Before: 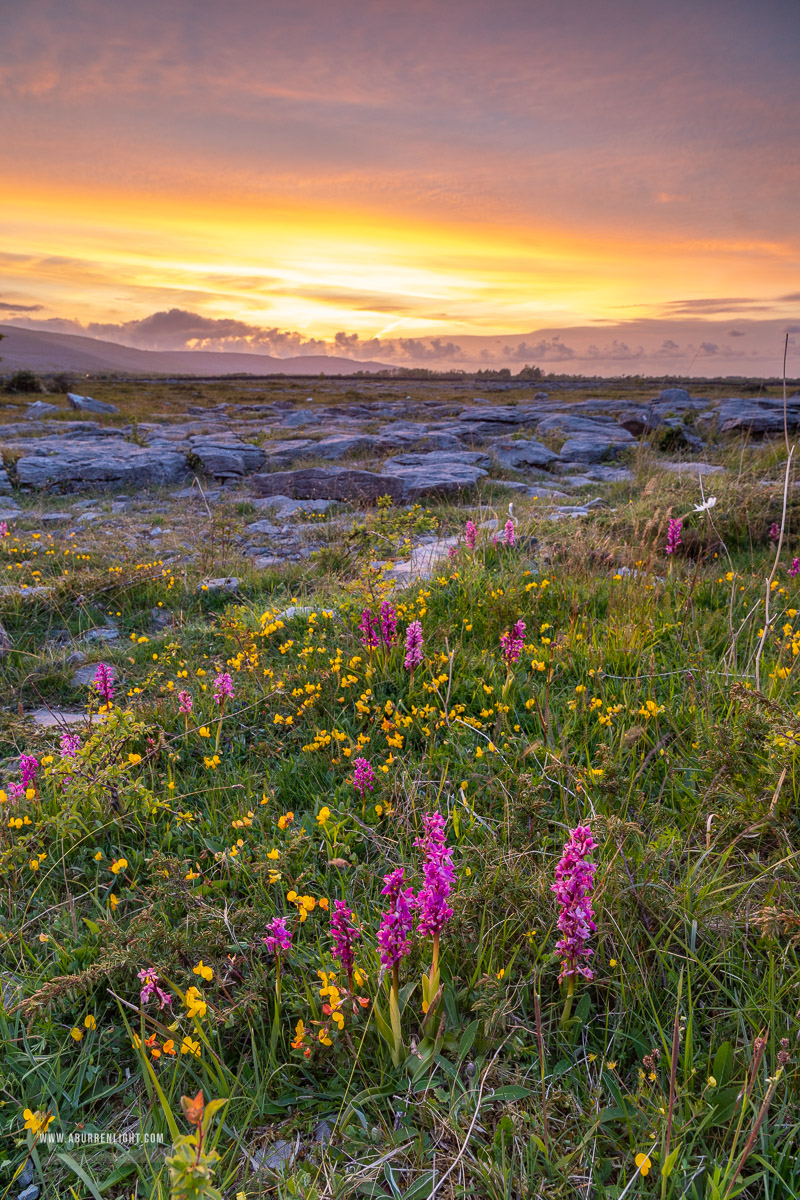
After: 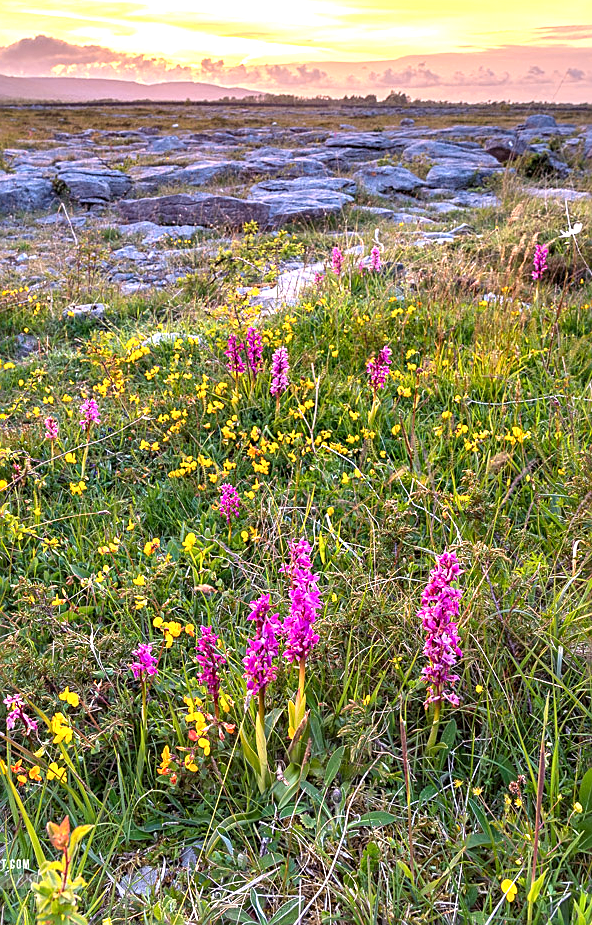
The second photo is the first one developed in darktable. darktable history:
sharpen: on, module defaults
exposure: black level correction 0.001, exposure 0.5 EV, compensate exposure bias true, compensate highlight preservation false
crop: left 16.871%, top 22.857%, right 9.116%
levels: mode automatic, black 0.023%, white 99.97%, levels [0.062, 0.494, 0.925]
